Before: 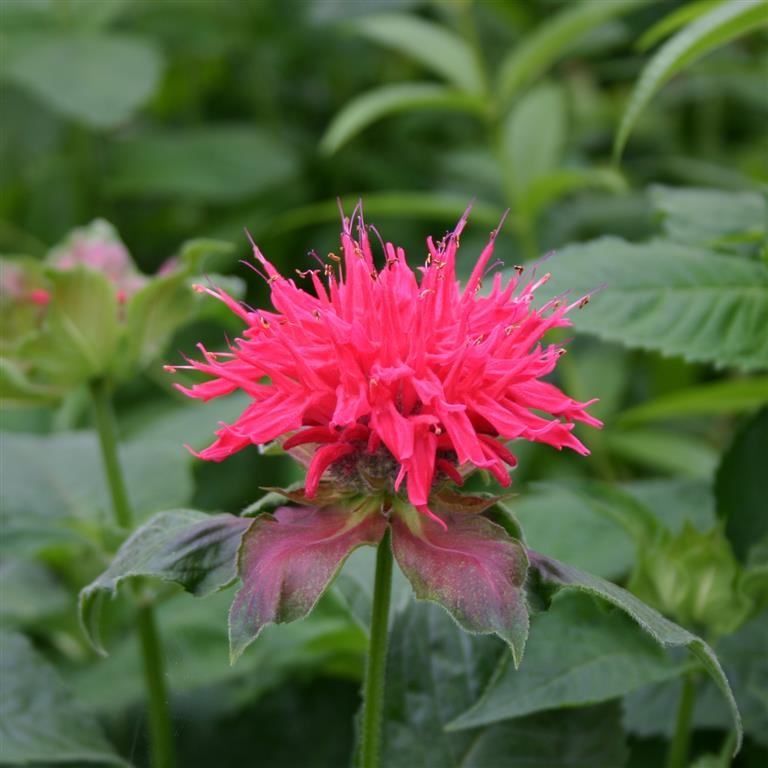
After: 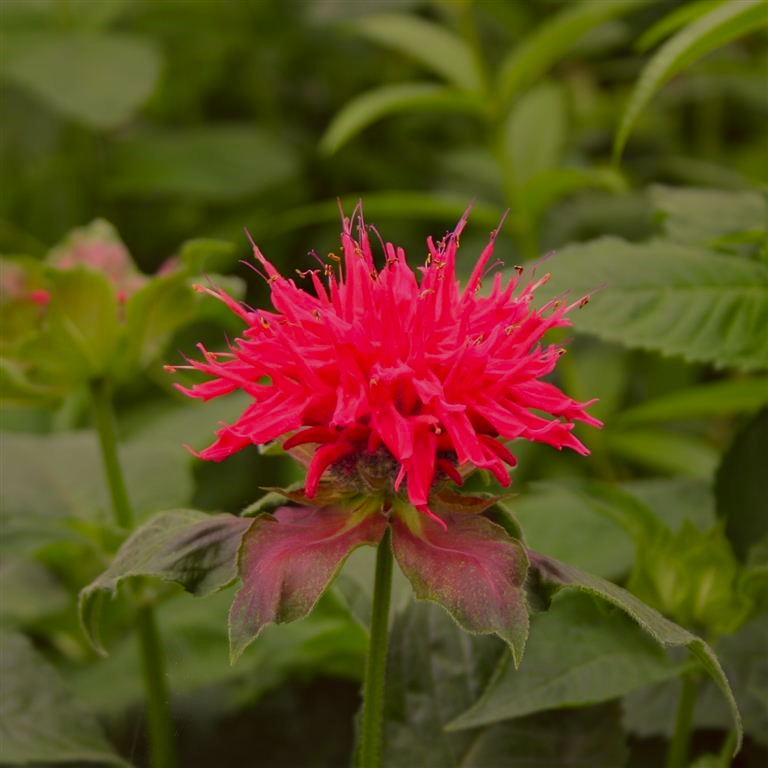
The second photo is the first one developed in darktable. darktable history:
exposure: exposure -1 EV, compensate highlight preservation false
color correction: highlights a* -0.482, highlights b* 40, shadows a* 9.8, shadows b* -0.161
contrast brightness saturation: brightness 0.09, saturation 0.19
